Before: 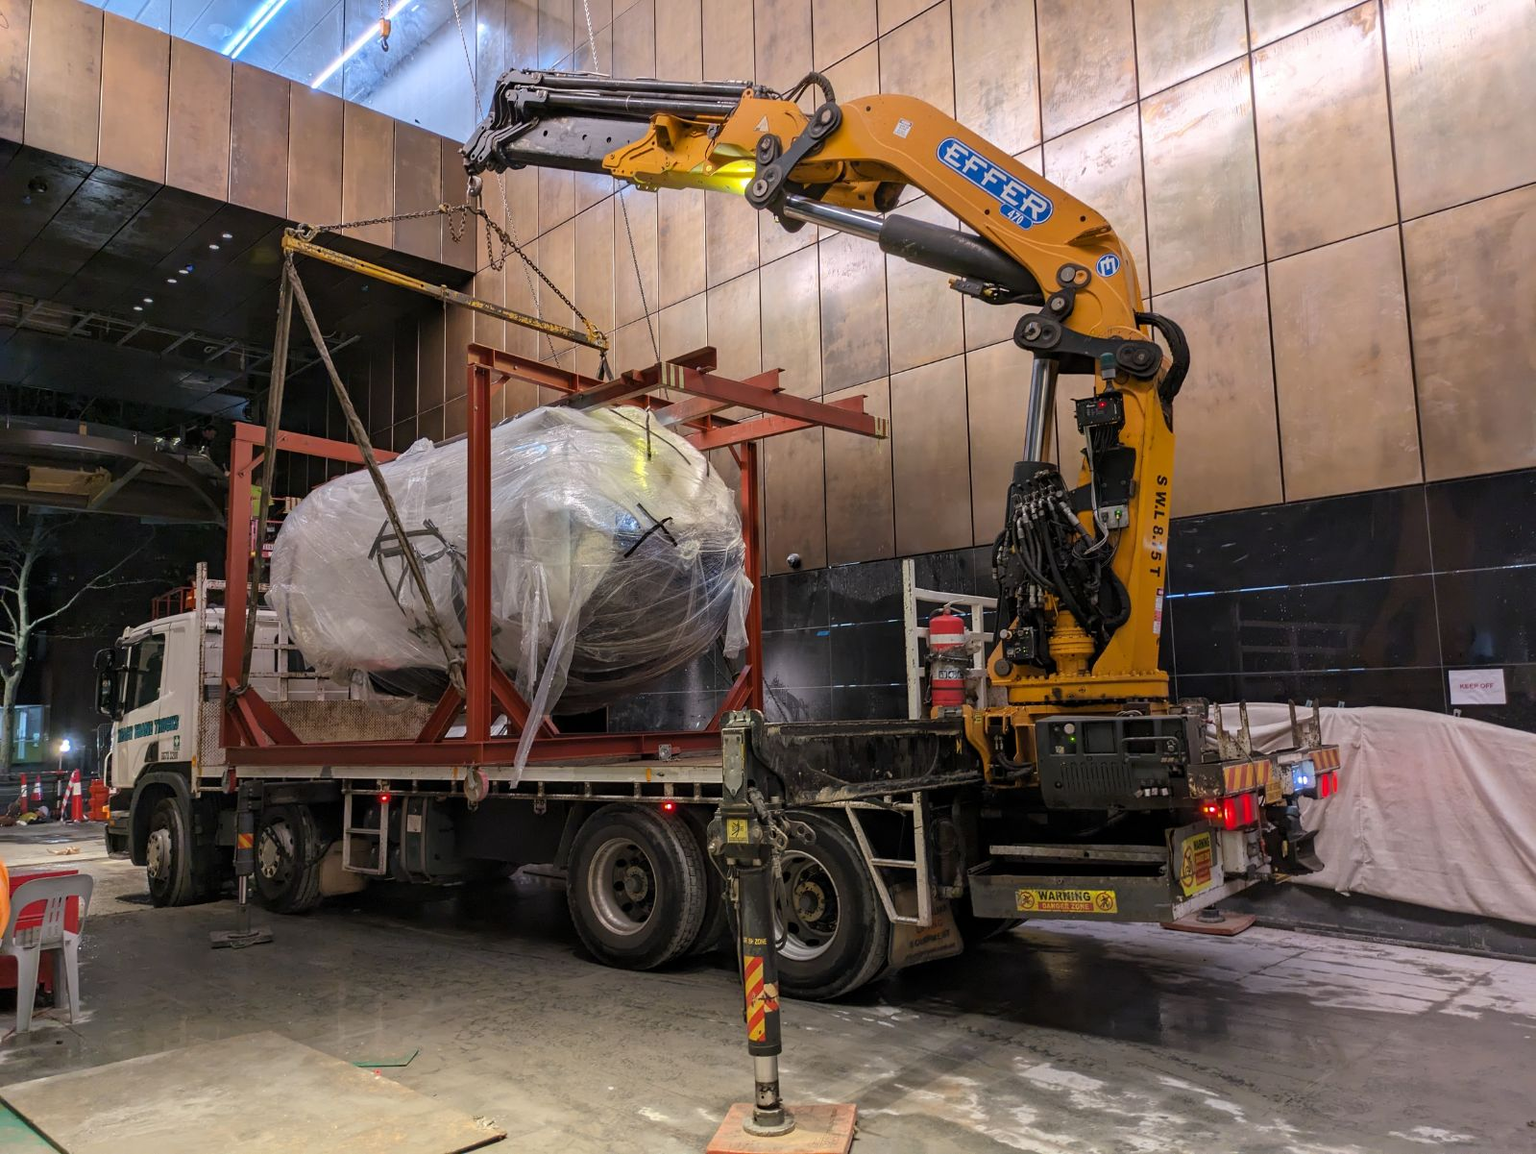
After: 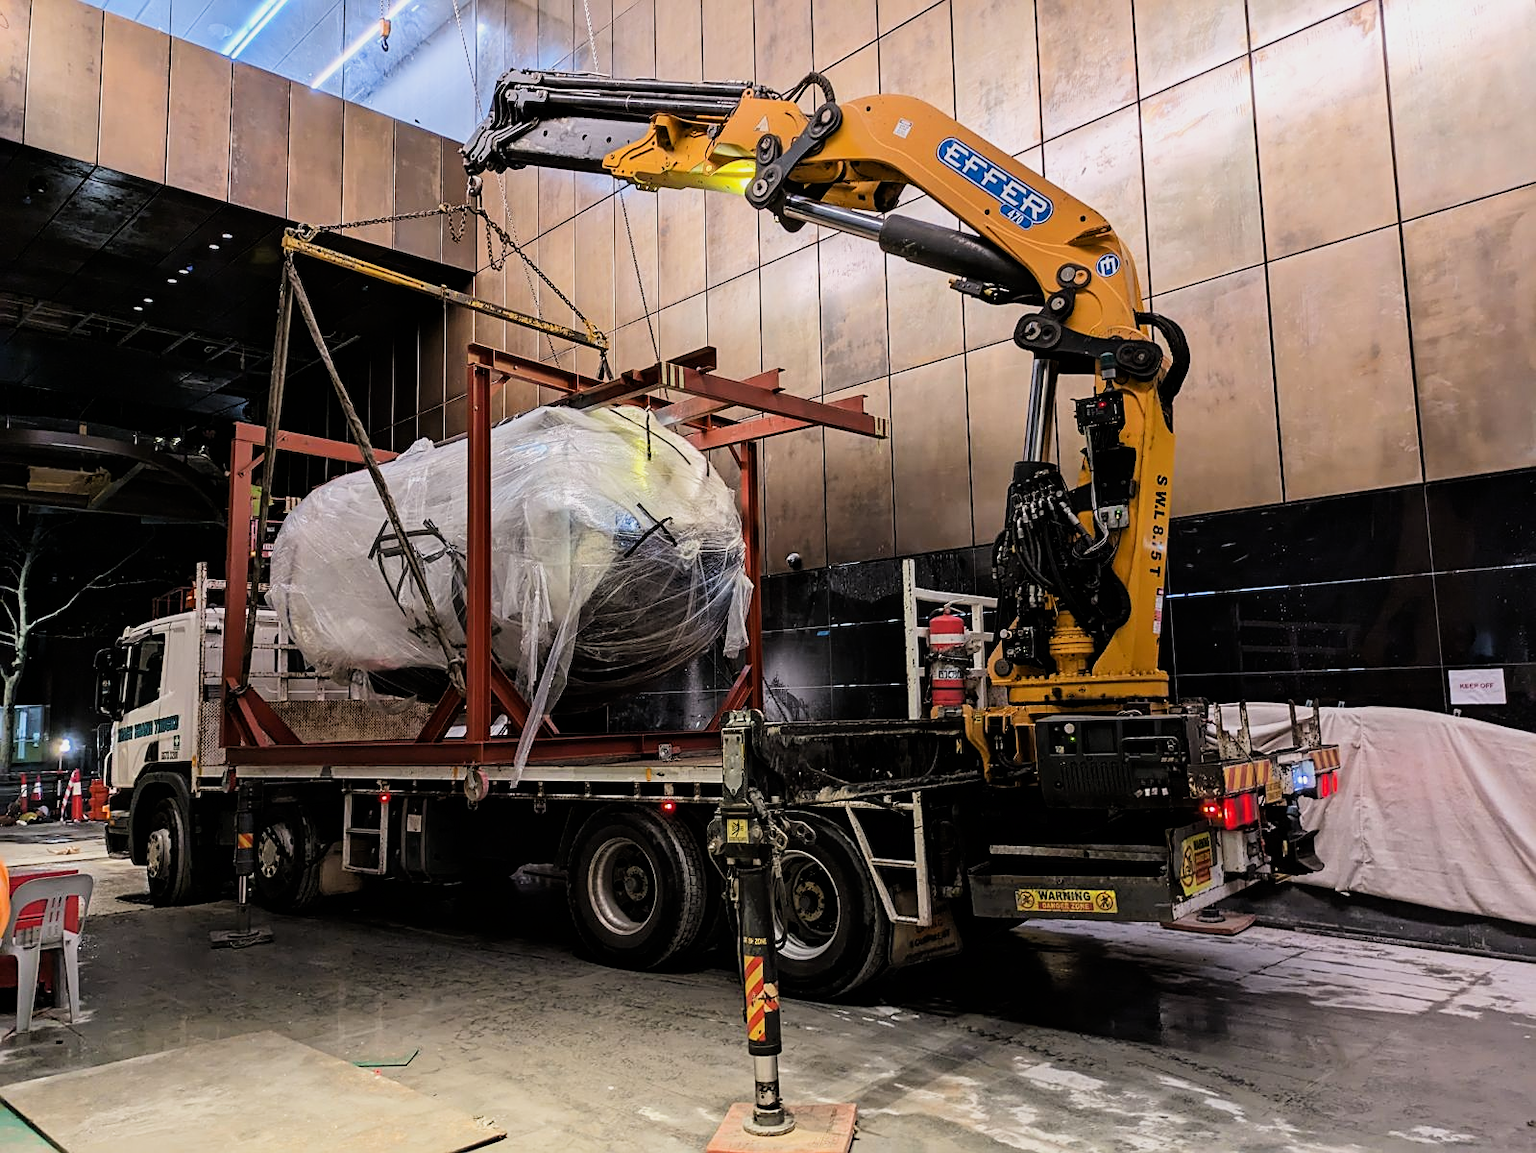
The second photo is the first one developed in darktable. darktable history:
sharpen: on, module defaults
exposure: black level correction 0.001, exposure 0.194 EV, compensate exposure bias true, compensate highlight preservation false
filmic rgb: black relative exposure -8.01 EV, white relative exposure 4.05 EV, hardness 4.19, contrast 1.359
